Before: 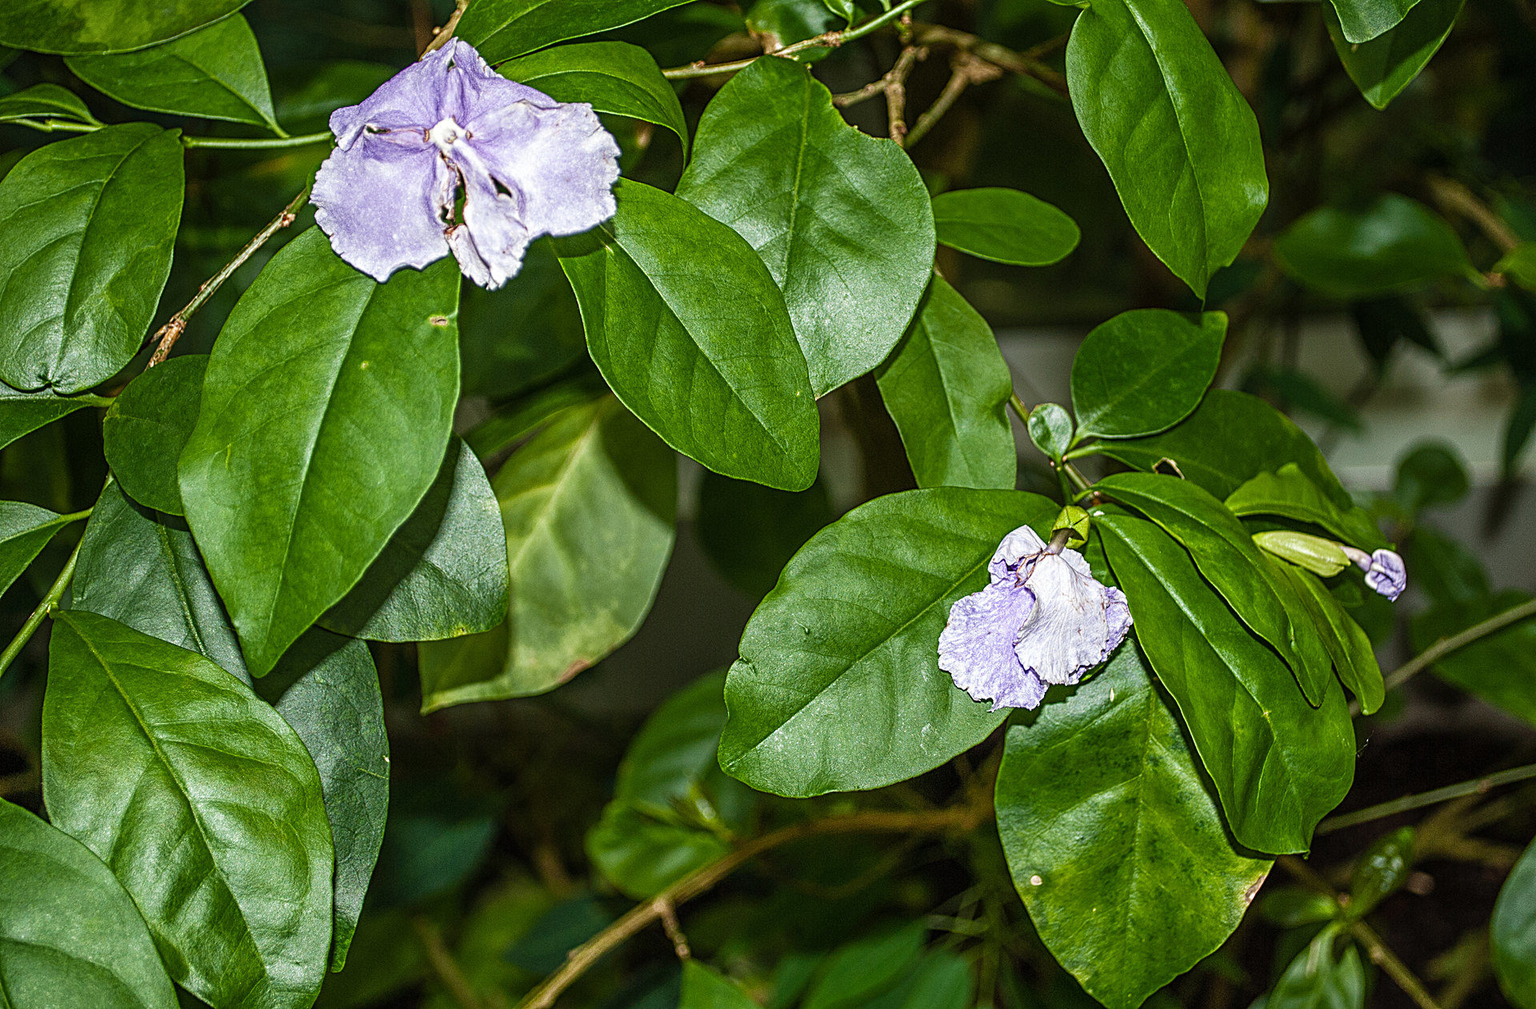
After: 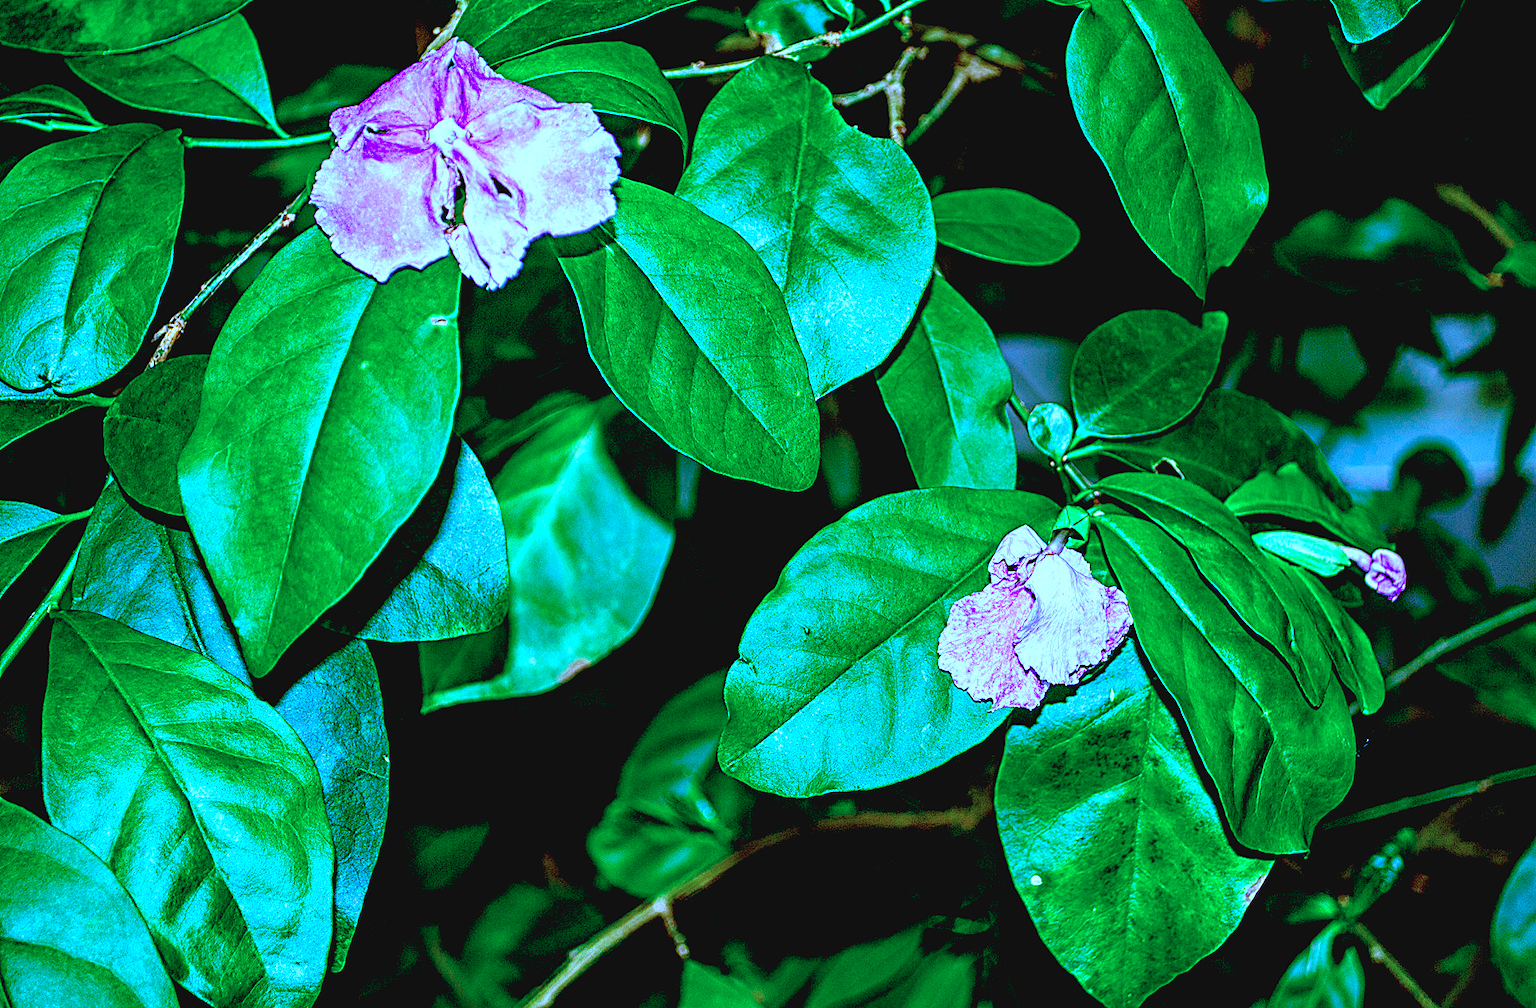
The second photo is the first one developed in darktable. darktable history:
exposure: black level correction 0.035, exposure 0.9 EV, compensate highlight preservation false
contrast brightness saturation: contrast -0.1, saturation -0.1
color calibration: output R [0.948, 0.091, -0.04, 0], output G [-0.3, 1.384, -0.085, 0], output B [-0.108, 0.061, 1.08, 0], illuminant as shot in camera, x 0.484, y 0.43, temperature 2405.29 K
